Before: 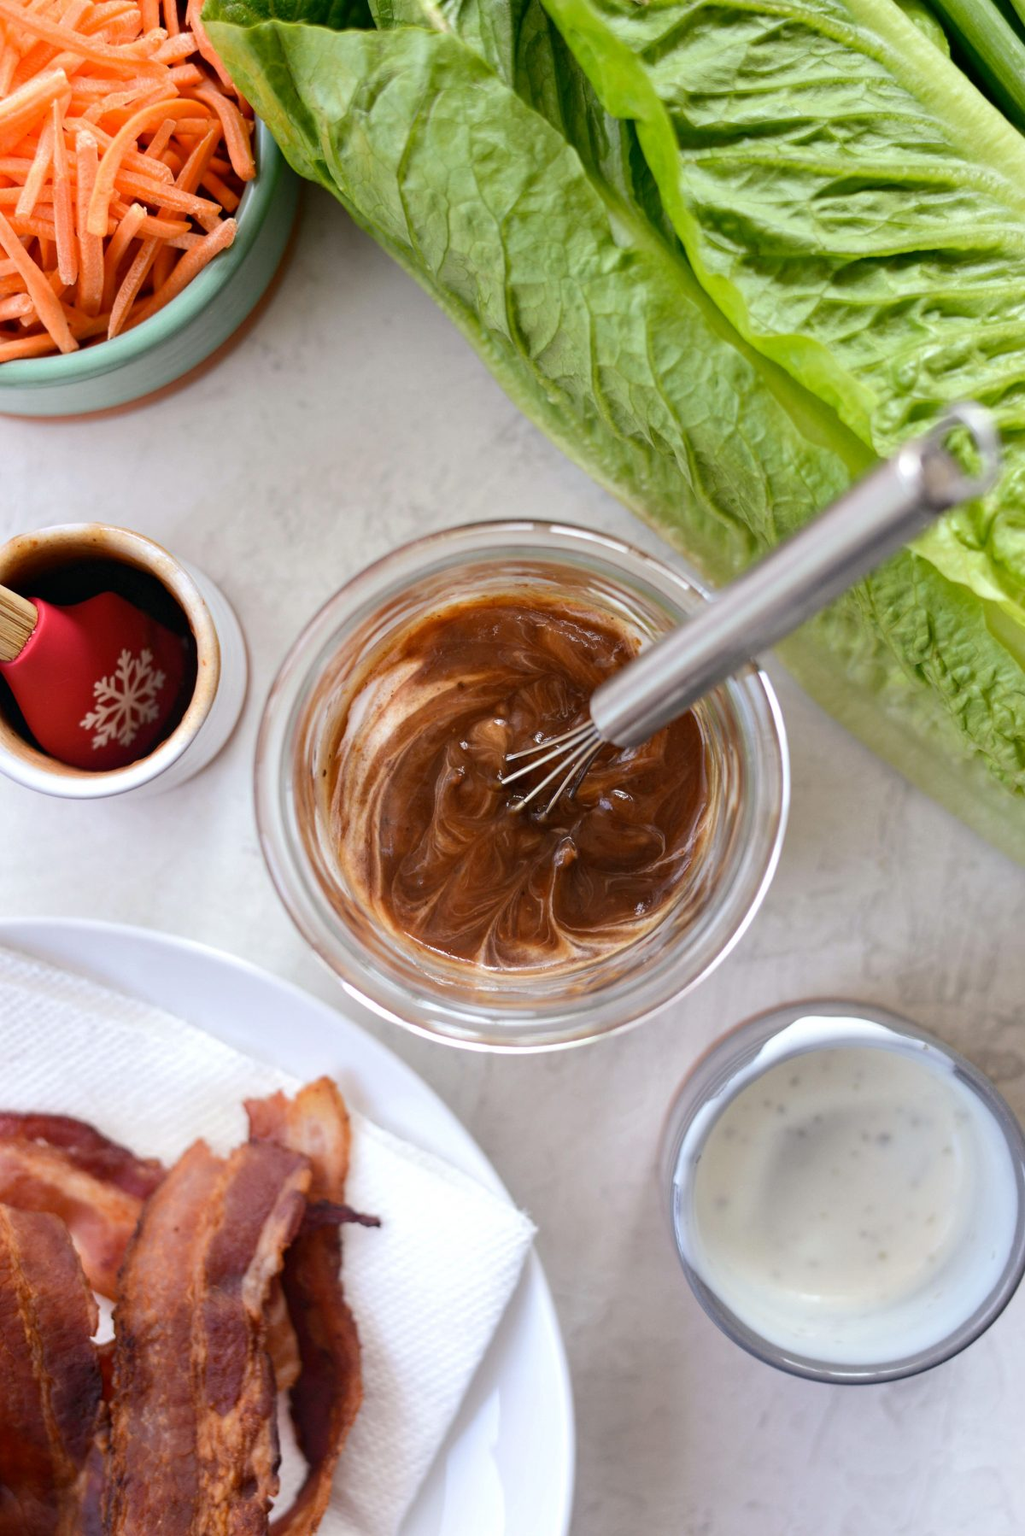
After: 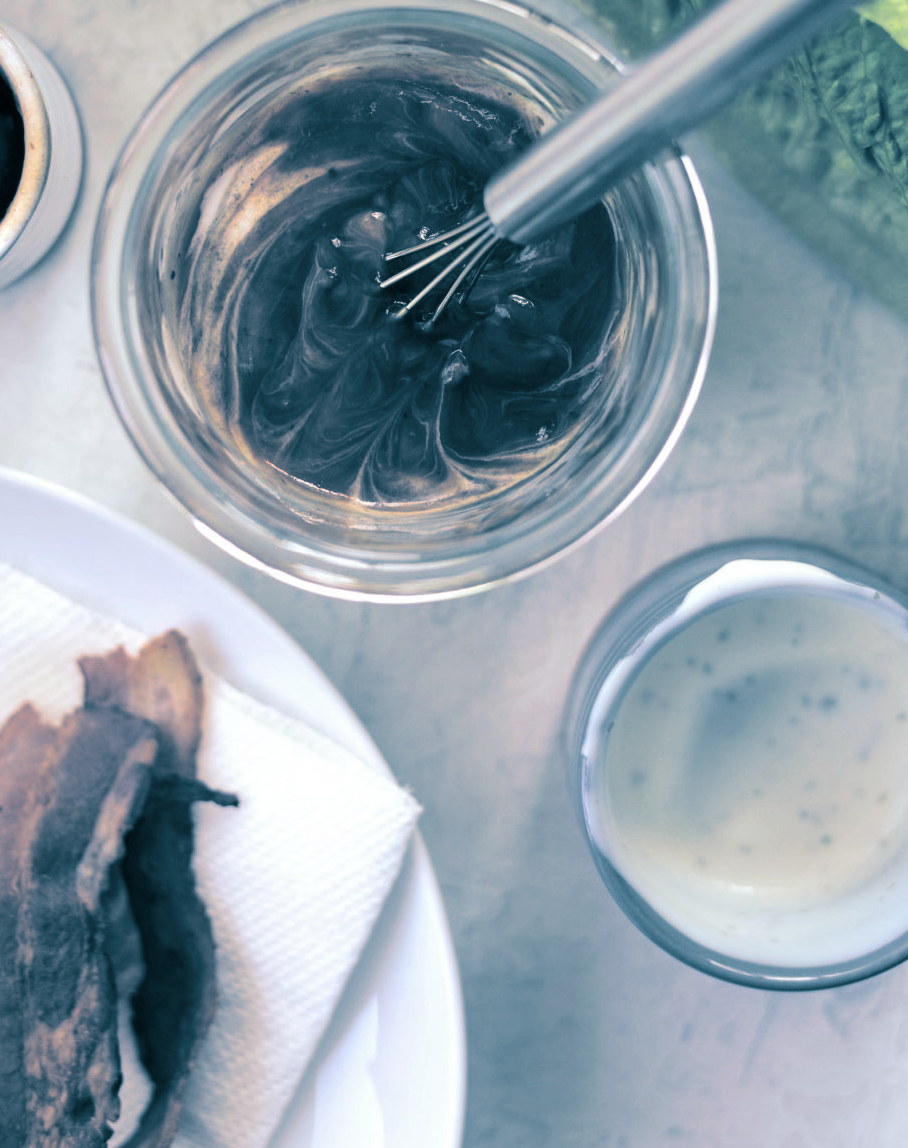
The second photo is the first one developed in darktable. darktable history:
split-toning: shadows › hue 212.4°, balance -70
crop and rotate: left 17.299%, top 35.115%, right 7.015%, bottom 1.024%
